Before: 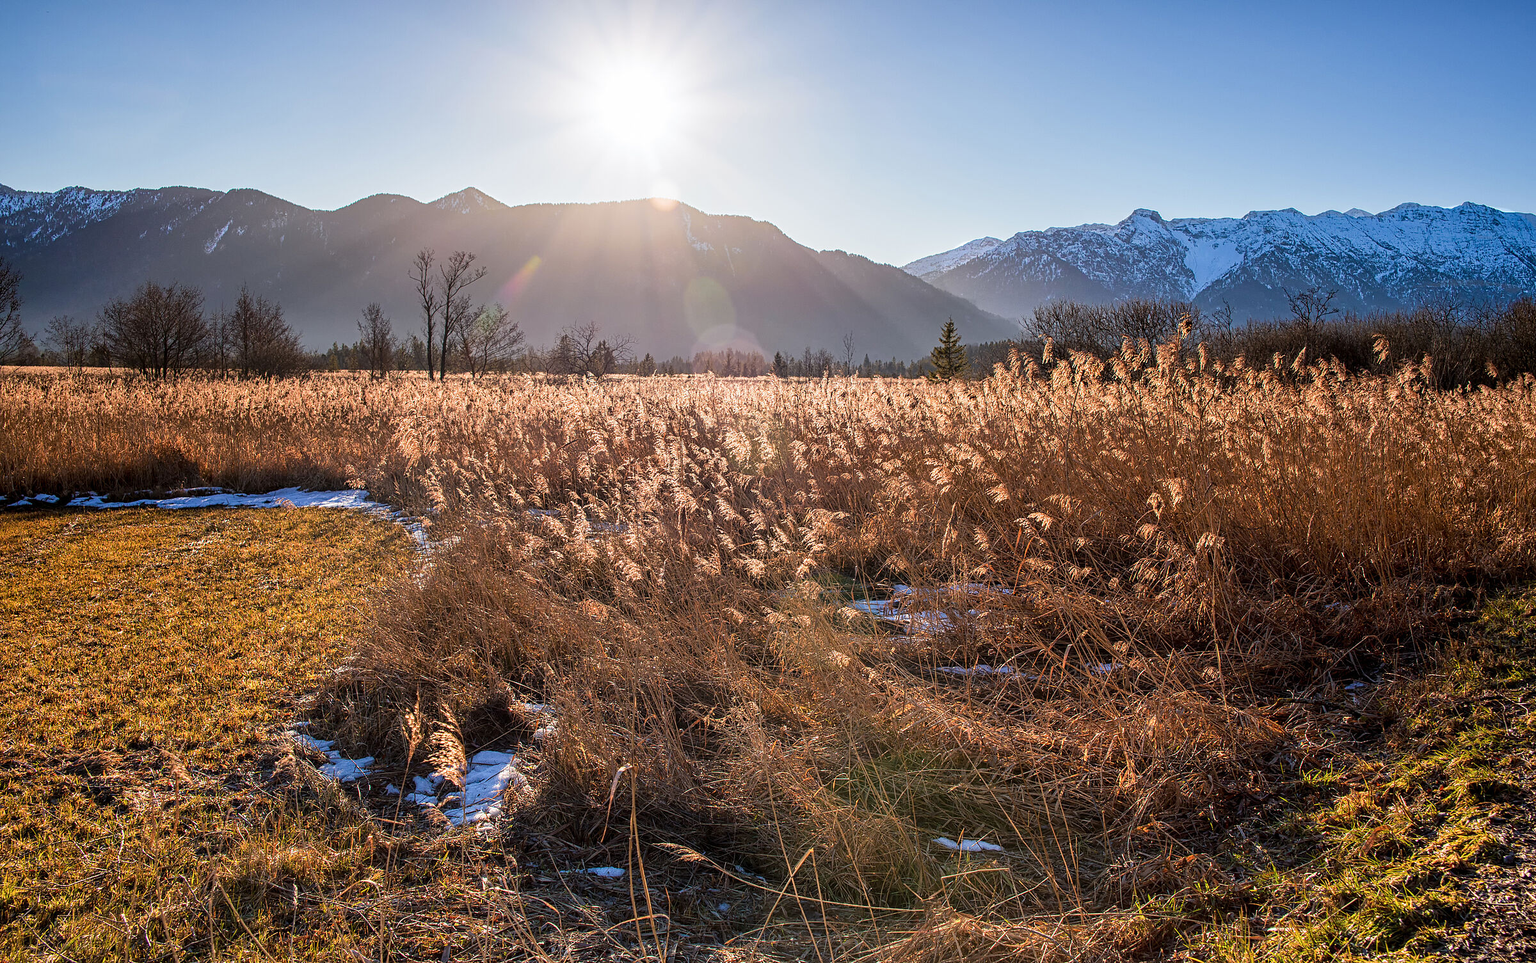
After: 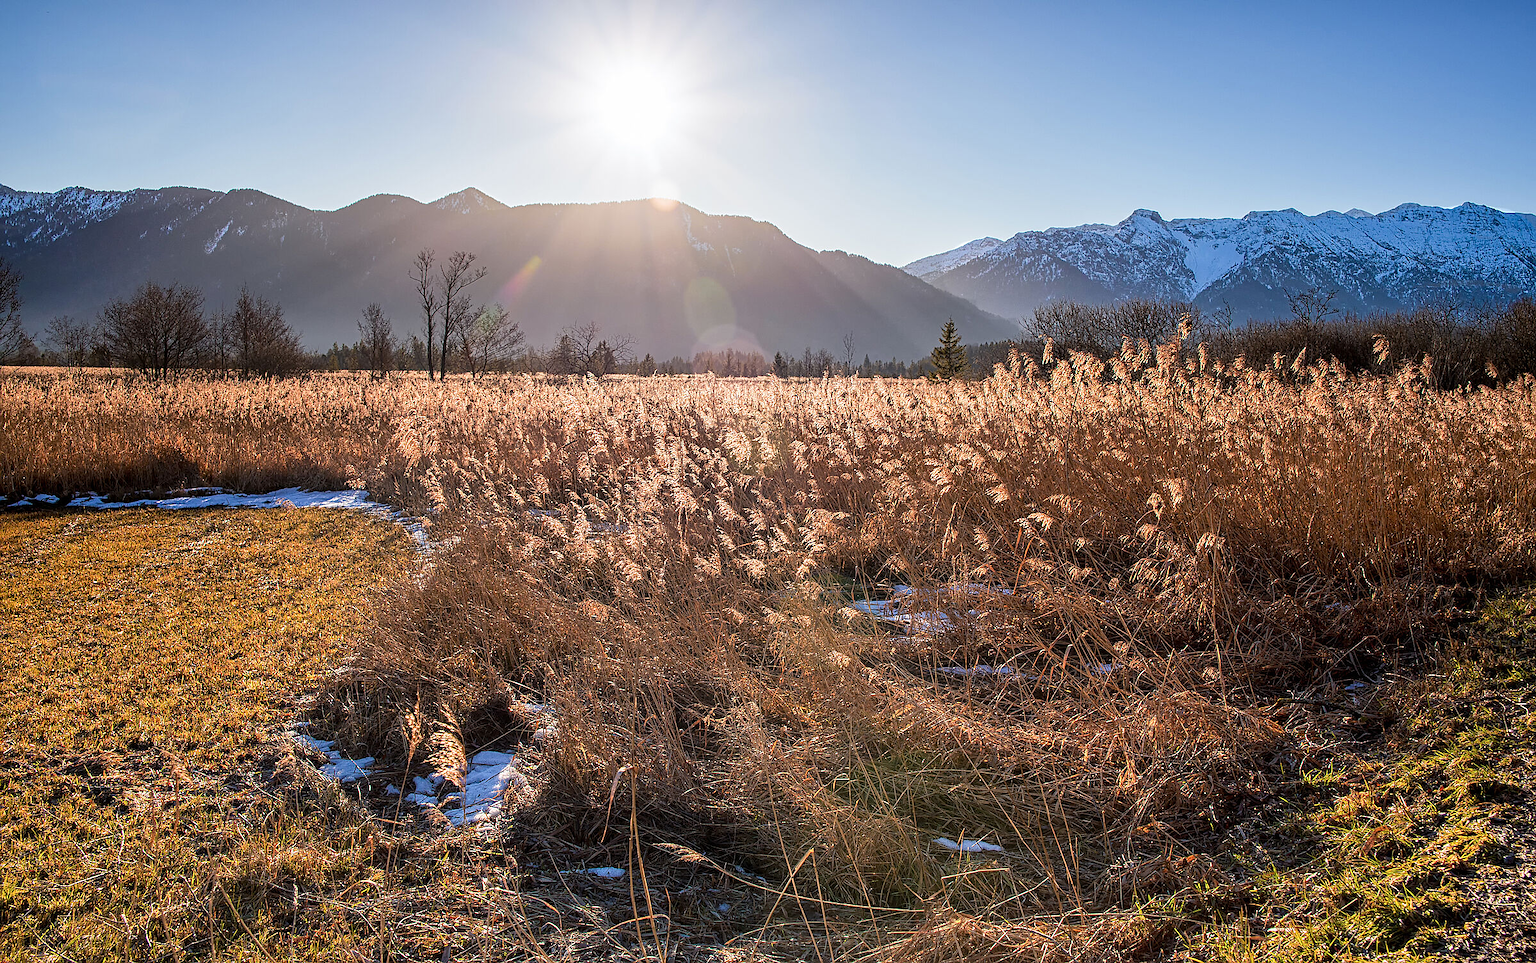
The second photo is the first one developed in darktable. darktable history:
sharpen: radius 1.032, threshold 0.987
